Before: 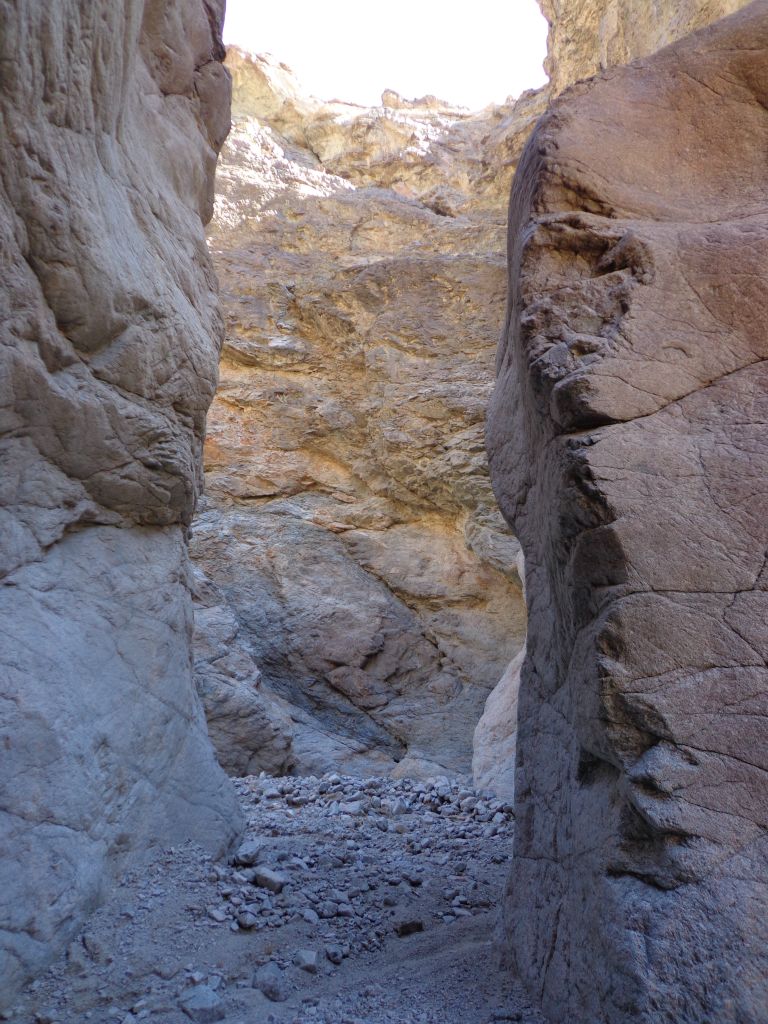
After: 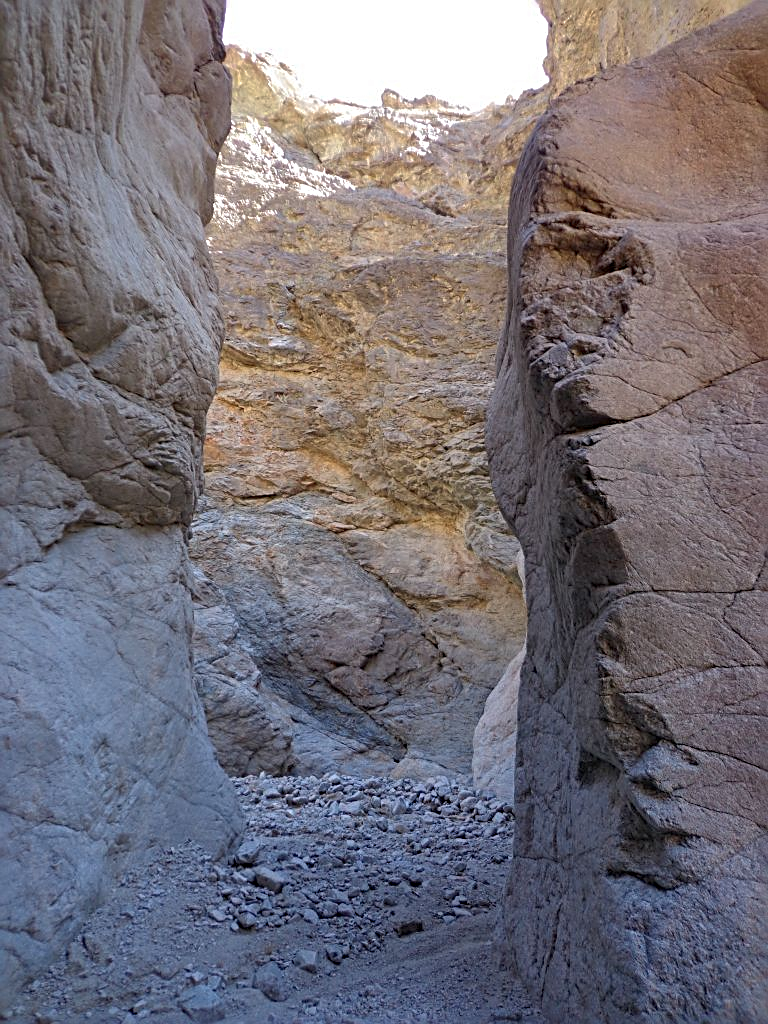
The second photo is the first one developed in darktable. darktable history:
sharpen: radius 2.802, amount 0.707
shadows and highlights: shadows 39.37, highlights -59.73
